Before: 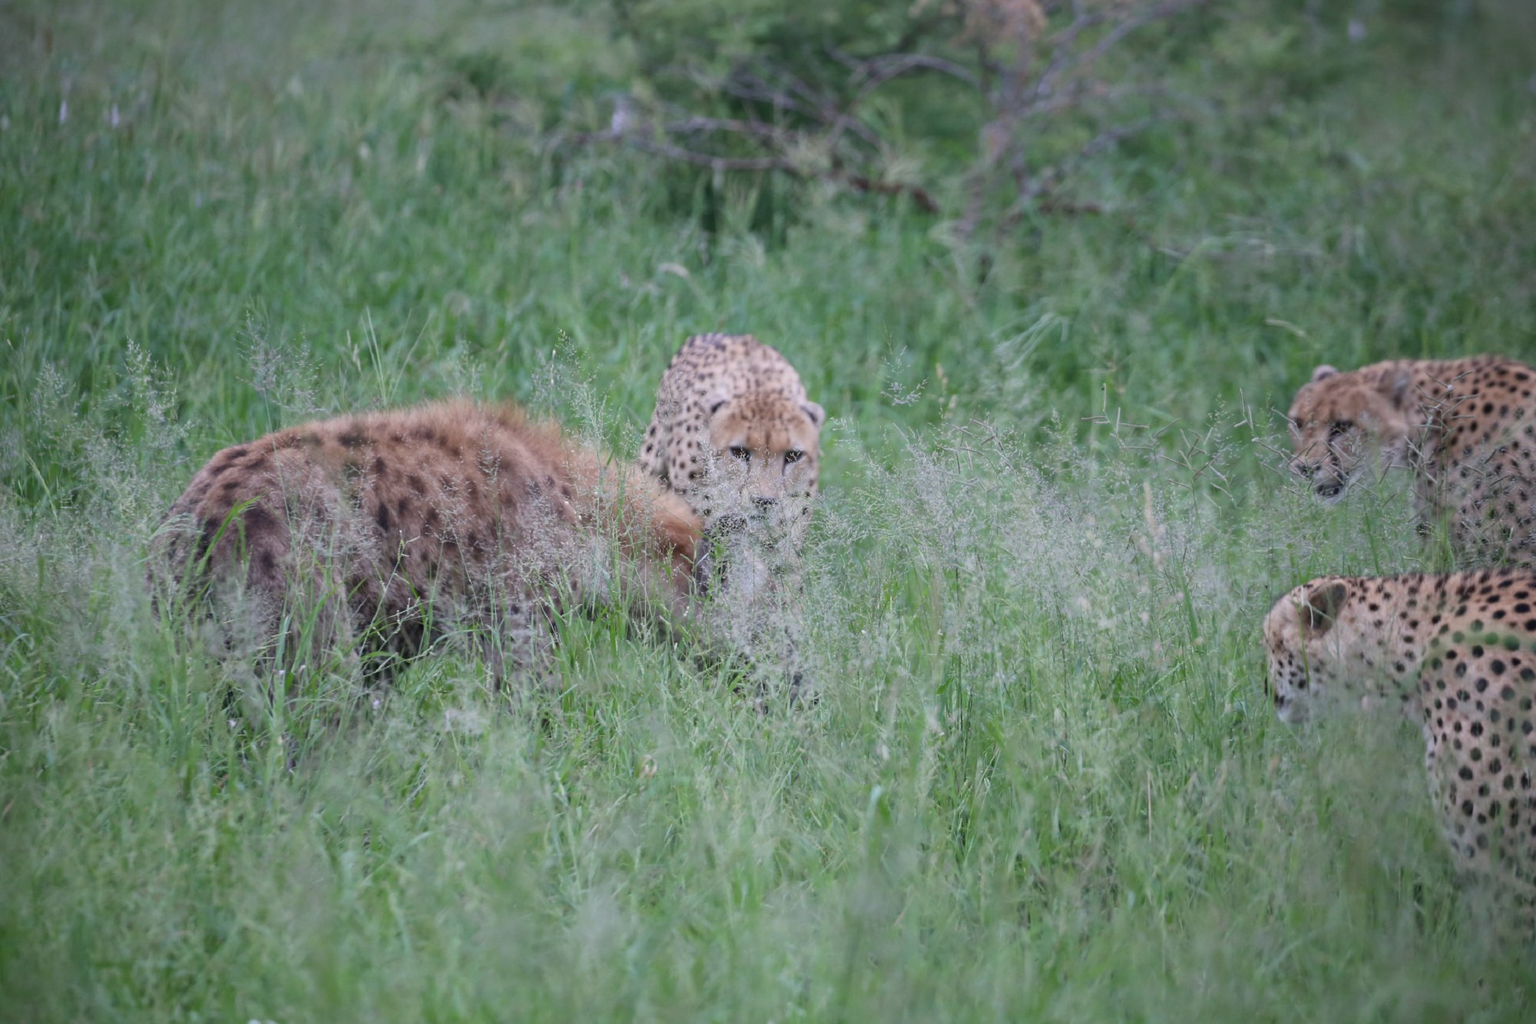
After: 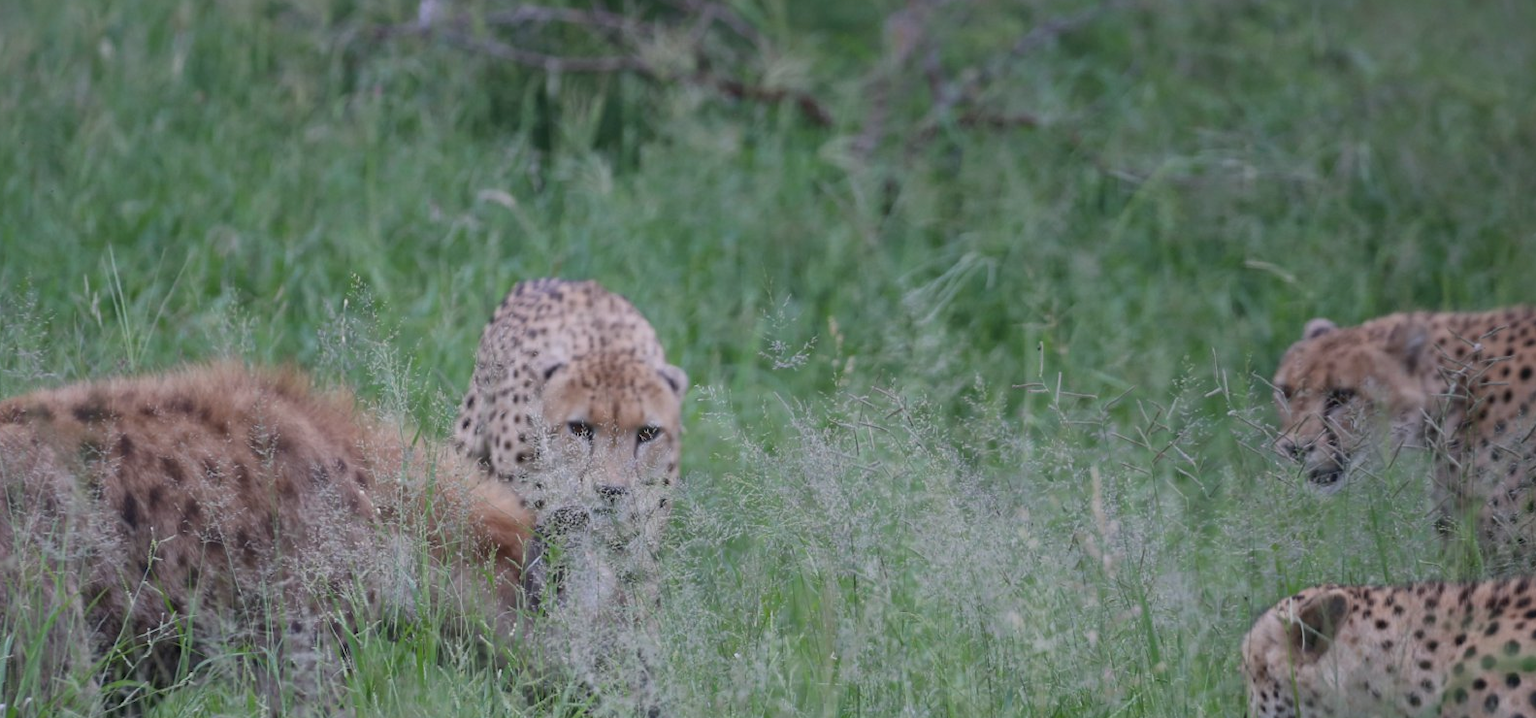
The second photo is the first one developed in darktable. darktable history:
exposure: exposure -0.013 EV, compensate exposure bias true, compensate highlight preservation false
crop: left 18.255%, top 11.094%, right 2.555%, bottom 33.293%
shadows and highlights: shadows 43.29, highlights 7.77
